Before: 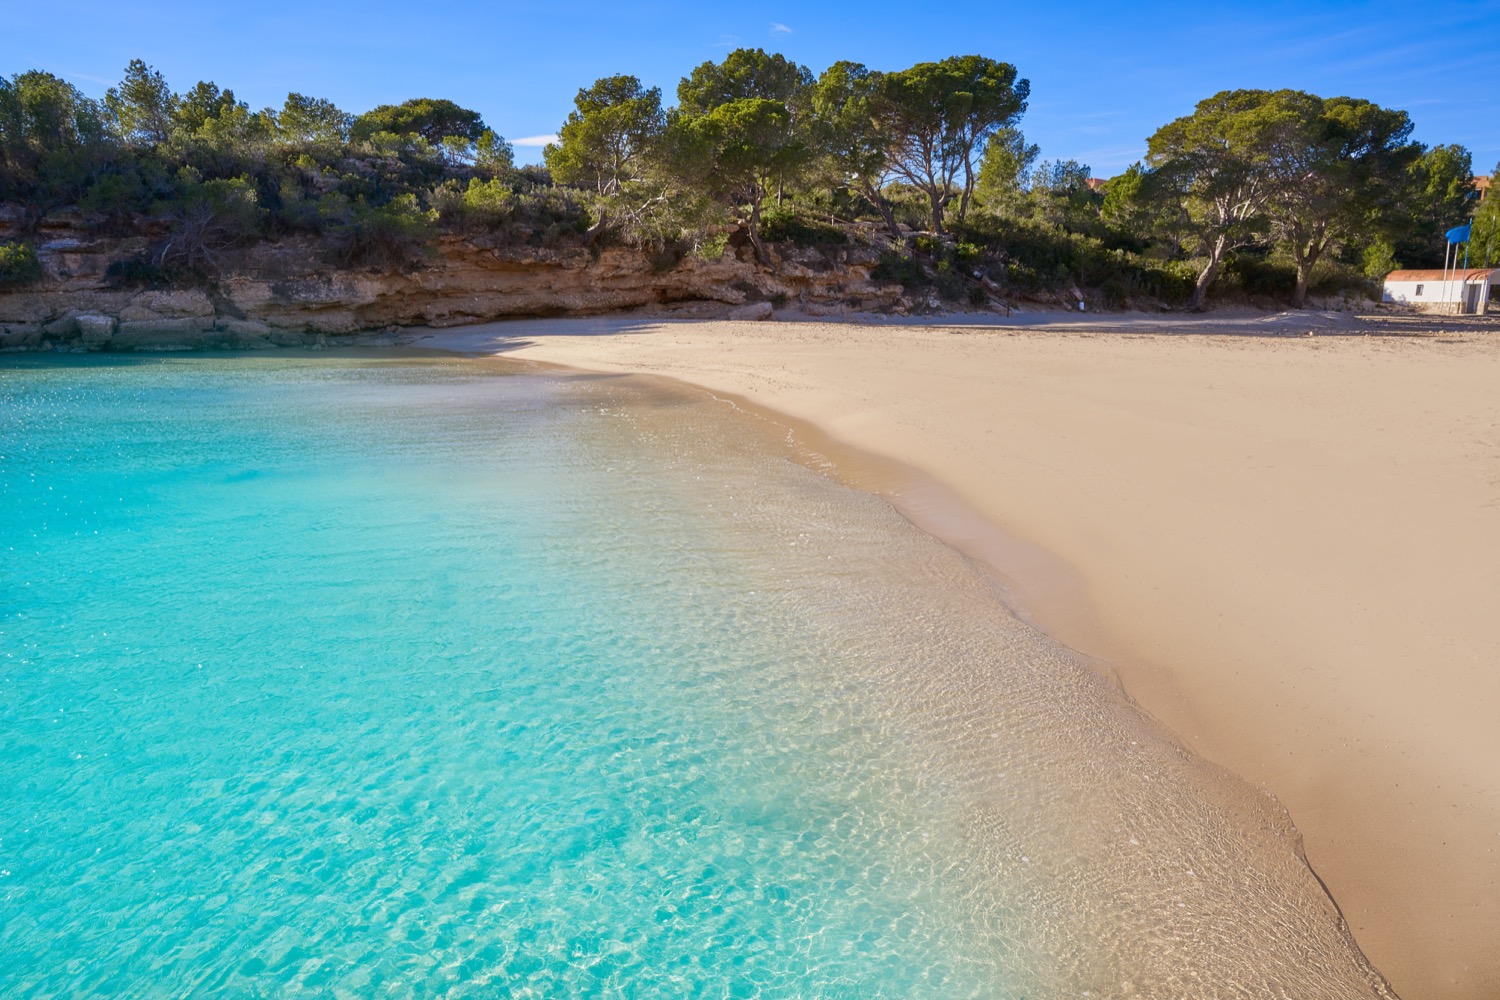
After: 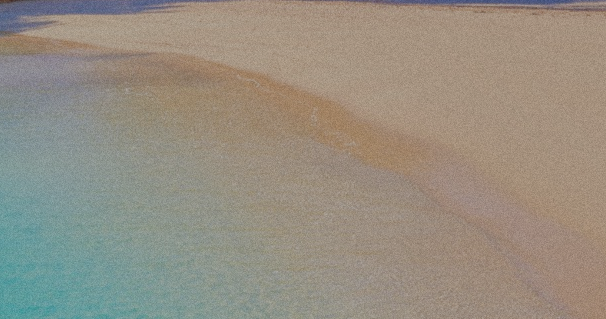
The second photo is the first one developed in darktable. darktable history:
white balance: emerald 1
crop: left 31.751%, top 32.172%, right 27.8%, bottom 35.83%
grain: coarseness 0.09 ISO
filmic rgb: black relative exposure -14 EV, white relative exposure 8 EV, threshold 3 EV, hardness 3.74, latitude 50%, contrast 0.5, color science v5 (2021), contrast in shadows safe, contrast in highlights safe, enable highlight reconstruction true
